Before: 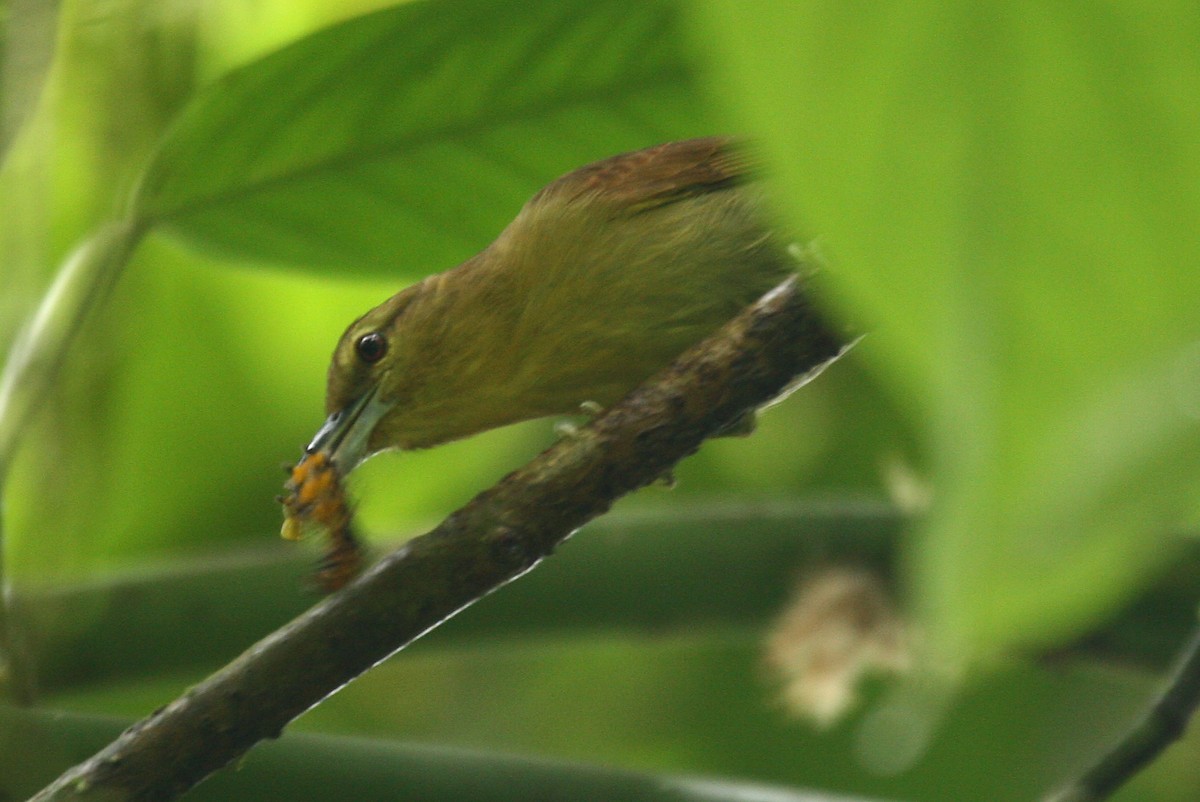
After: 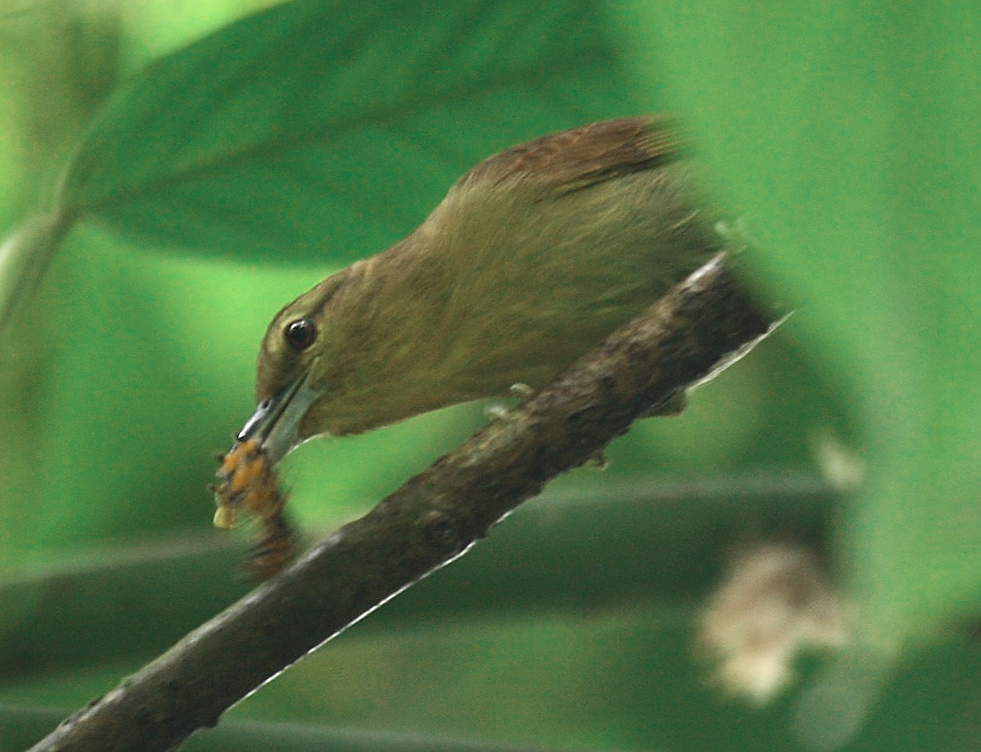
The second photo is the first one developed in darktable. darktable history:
exposure: exposure 0.346 EV, compensate highlight preservation false
crop and rotate: angle 1.17°, left 4.541%, top 0.832%, right 11.165%, bottom 2.434%
color zones: curves: ch0 [(0, 0.5) (0.125, 0.4) (0.25, 0.5) (0.375, 0.4) (0.5, 0.4) (0.625, 0.35) (0.75, 0.35) (0.875, 0.5)]; ch1 [(0, 0.35) (0.125, 0.45) (0.25, 0.35) (0.375, 0.35) (0.5, 0.35) (0.625, 0.35) (0.75, 0.45) (0.875, 0.35)]; ch2 [(0, 0.6) (0.125, 0.5) (0.25, 0.5) (0.375, 0.6) (0.5, 0.6) (0.625, 0.5) (0.75, 0.5) (0.875, 0.5)]
sharpen: on, module defaults
